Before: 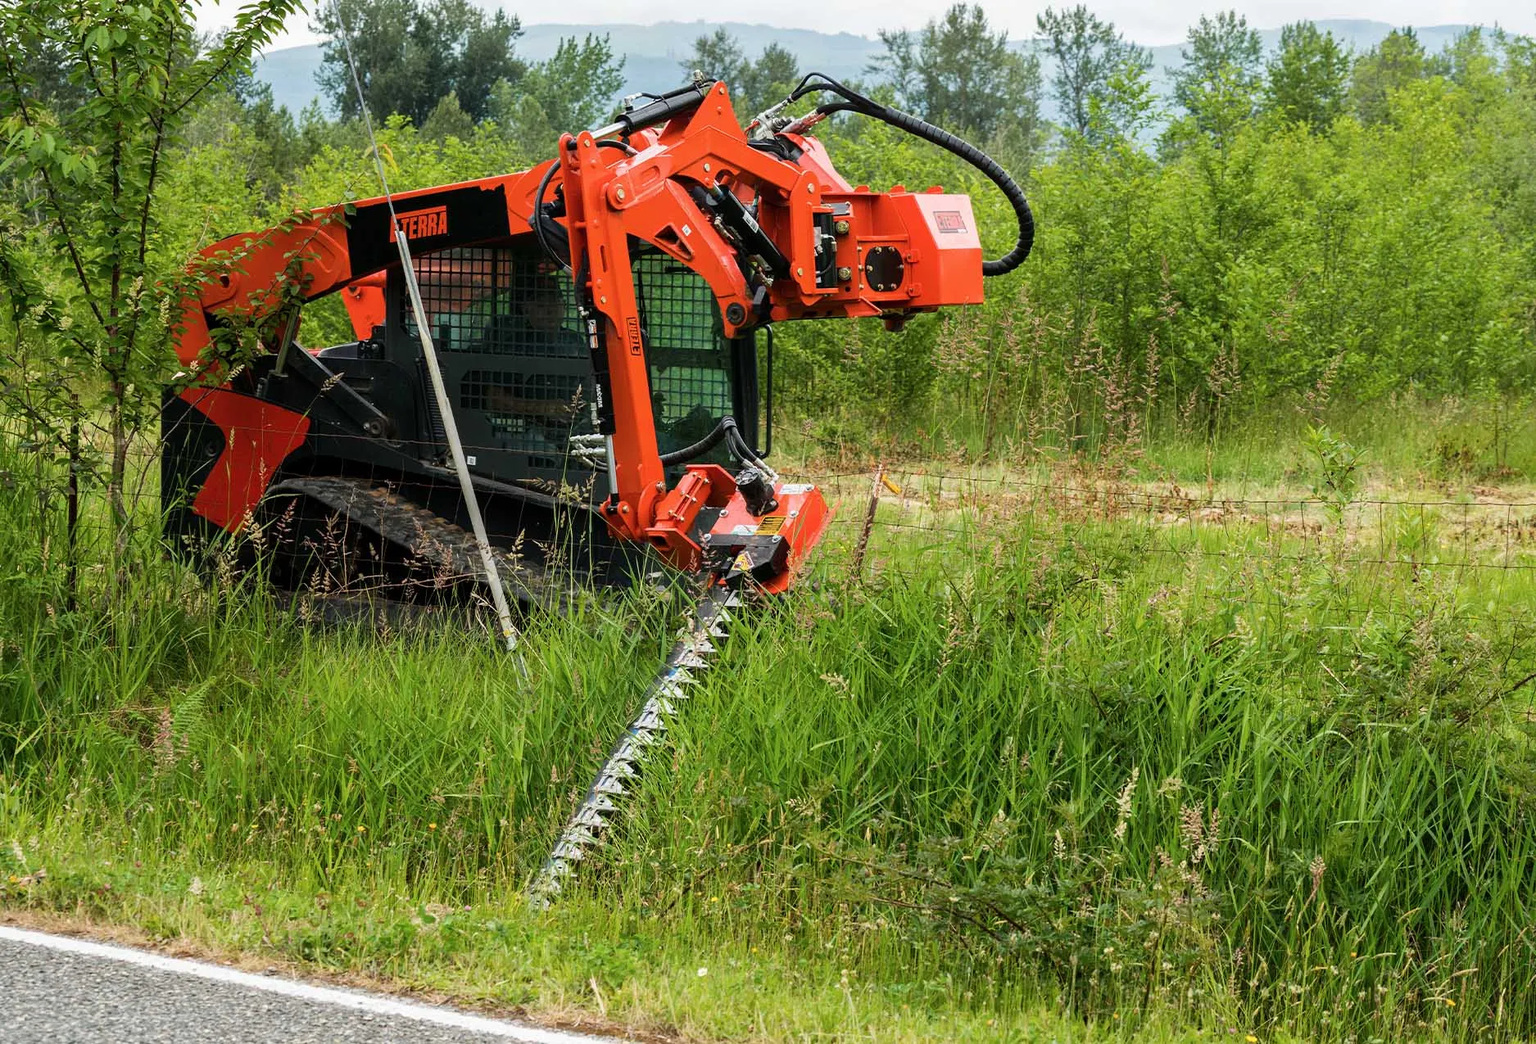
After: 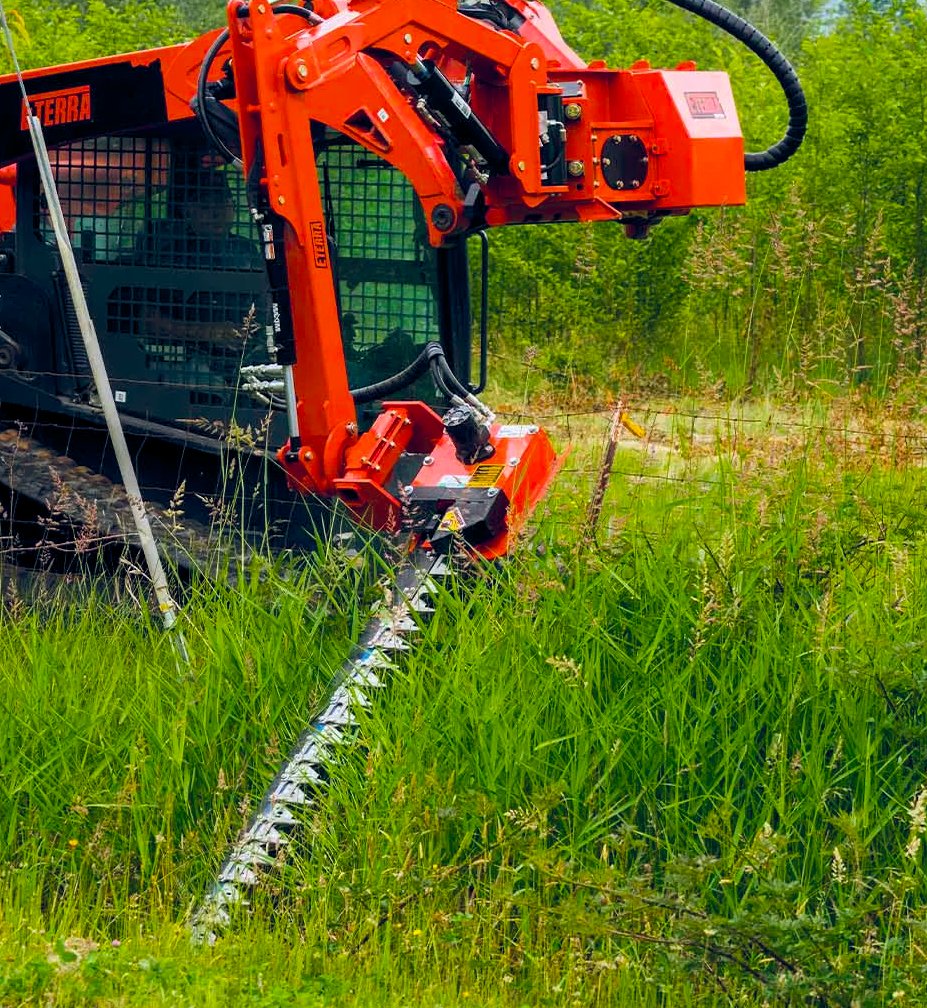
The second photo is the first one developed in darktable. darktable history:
color balance rgb: global offset › chroma 0.152%, global offset › hue 253.27°, perceptual saturation grading › global saturation 42.545%, global vibrance 20%
crop and rotate: angle 0.016°, left 24.324%, top 13.11%, right 26.194%, bottom 7.799%
color correction: highlights a* -0.154, highlights b* -5.21, shadows a* -0.133, shadows b* -0.129
